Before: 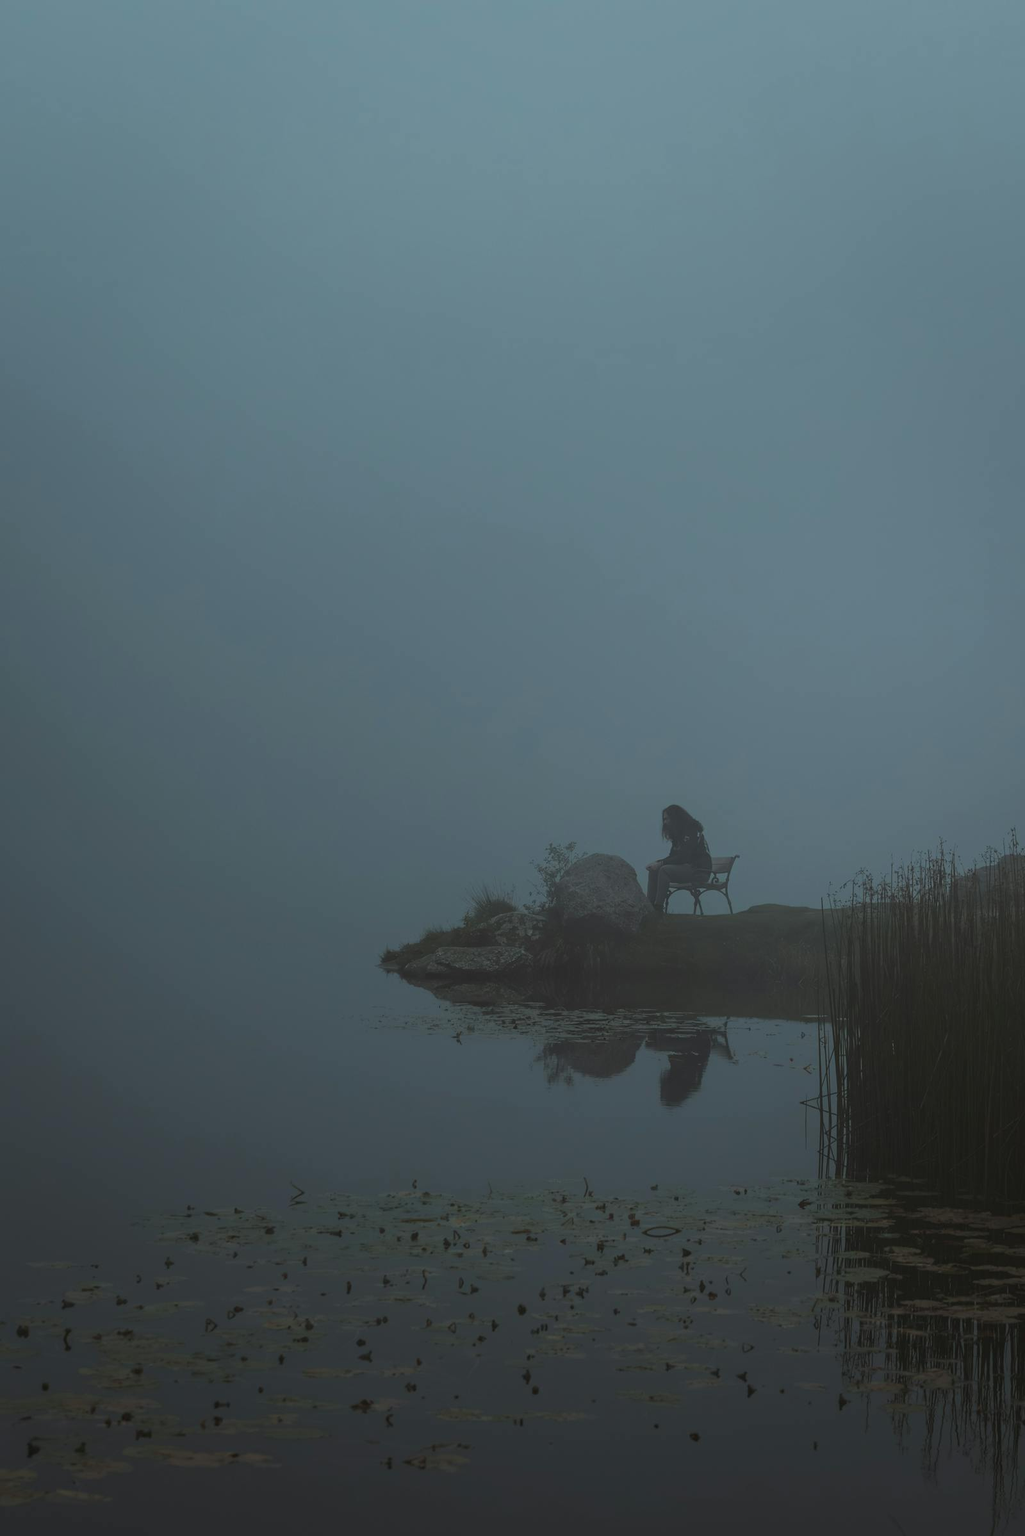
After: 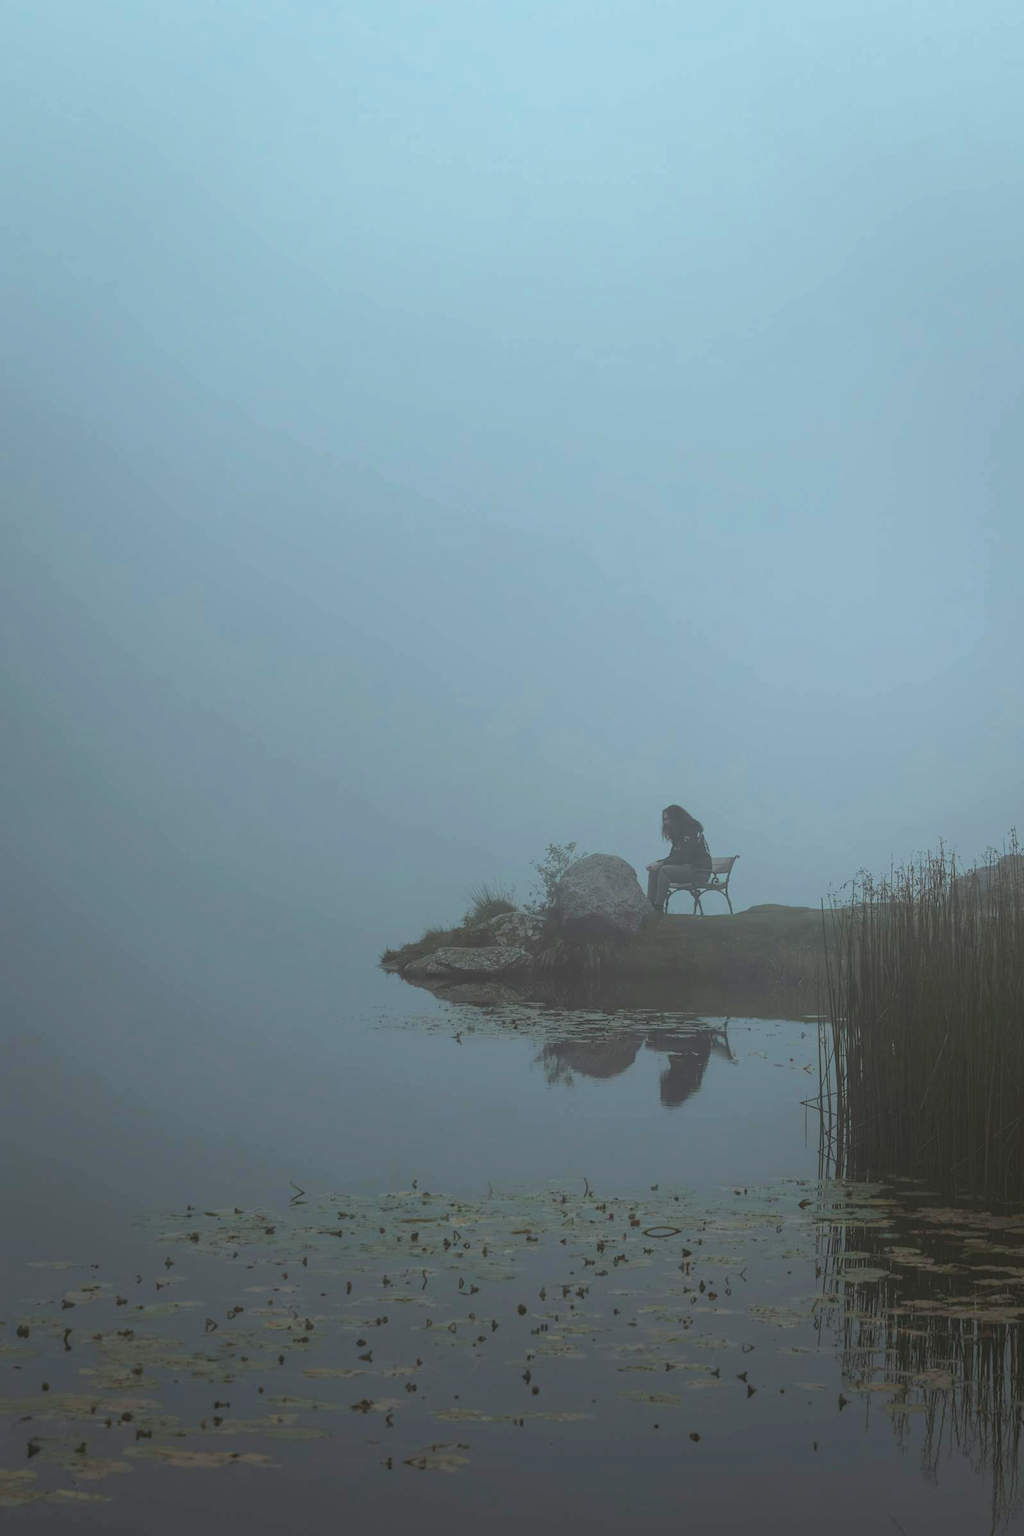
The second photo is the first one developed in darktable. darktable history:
exposure: exposure 1.228 EV, compensate highlight preservation false
